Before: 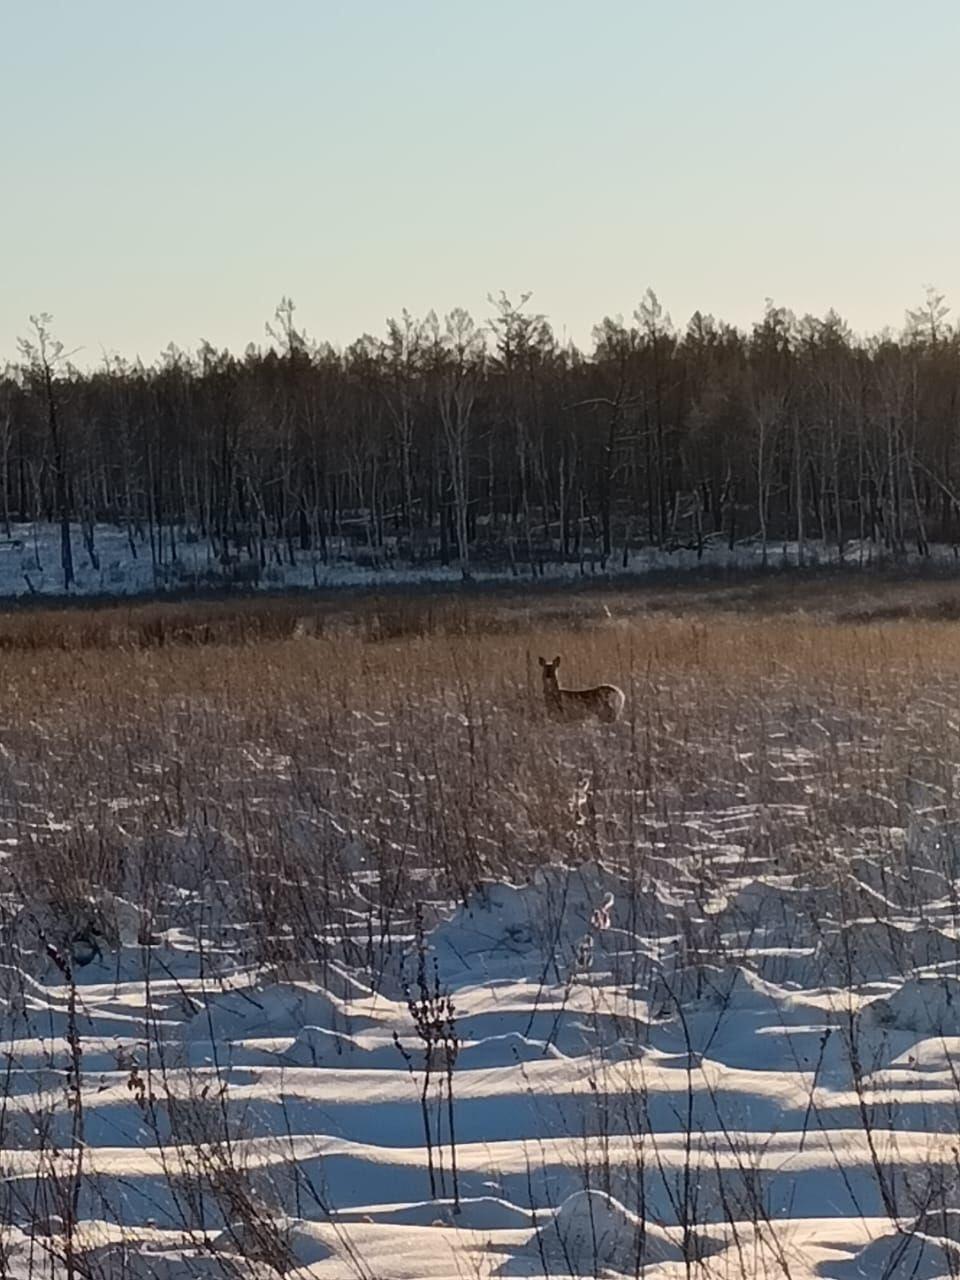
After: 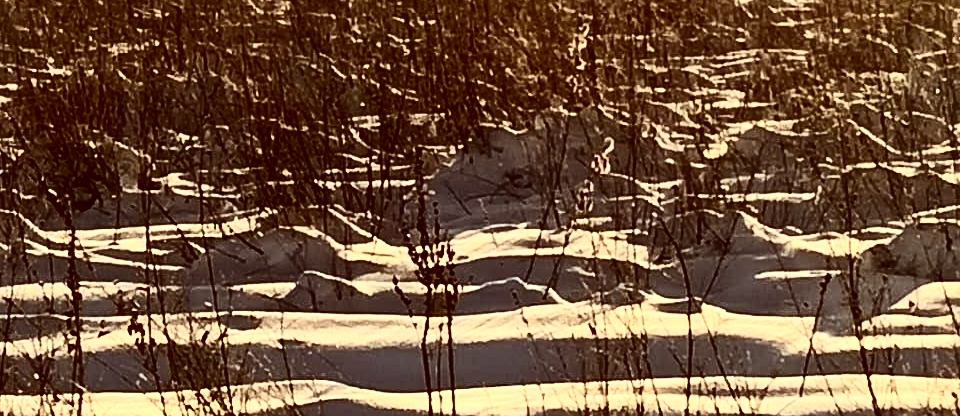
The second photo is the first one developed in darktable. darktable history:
sharpen: amount 0.217
crop and rotate: top 59.003%, bottom 8.461%
base curve: curves: ch0 [(0, 0) (0.303, 0.277) (1, 1)], preserve colors none
tone equalizer: -8 EV -0.432 EV, -7 EV -0.427 EV, -6 EV -0.31 EV, -5 EV -0.236 EV, -3 EV 0.25 EV, -2 EV 0.326 EV, -1 EV 0.365 EV, +0 EV 0.388 EV
contrast brightness saturation: contrast 0.499, saturation -0.099
color correction: highlights a* 1.21, highlights b* 24.52, shadows a* 16, shadows b* 24.32
exposure: compensate exposure bias true, compensate highlight preservation false
